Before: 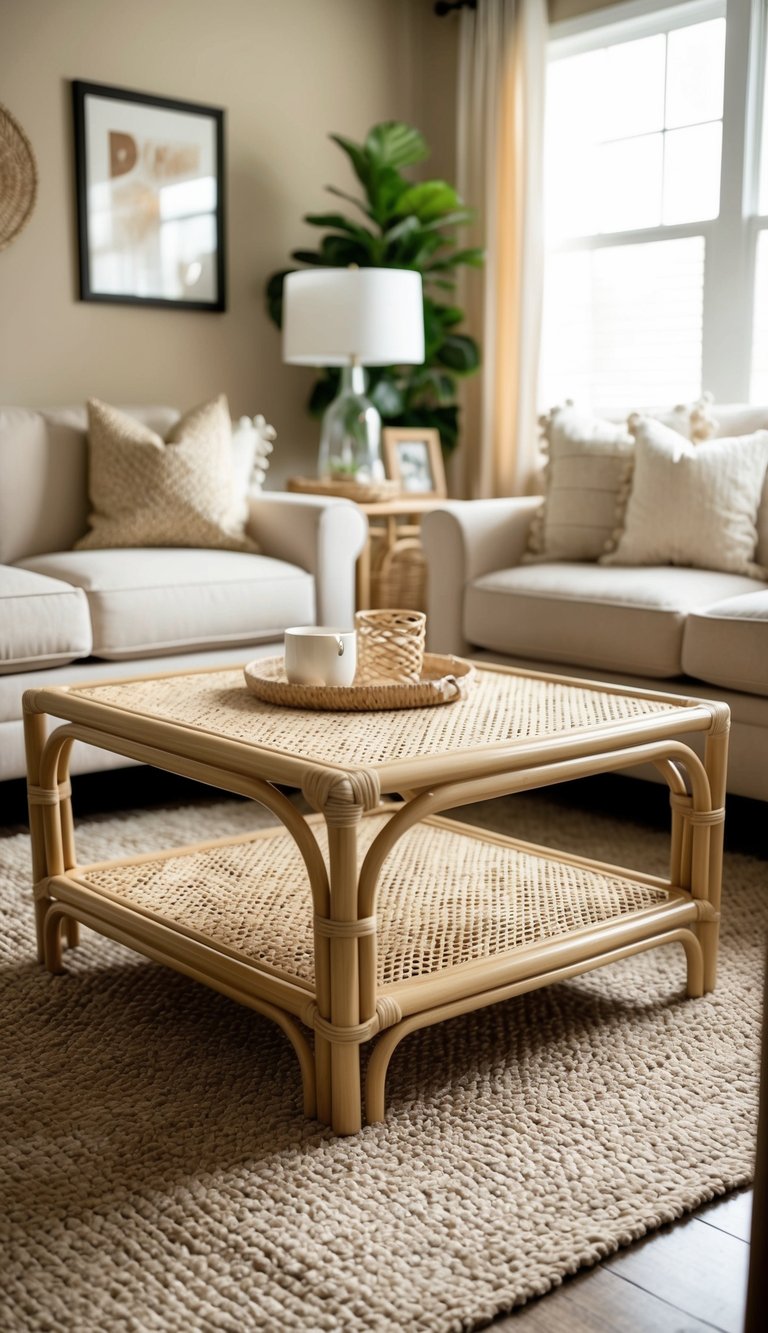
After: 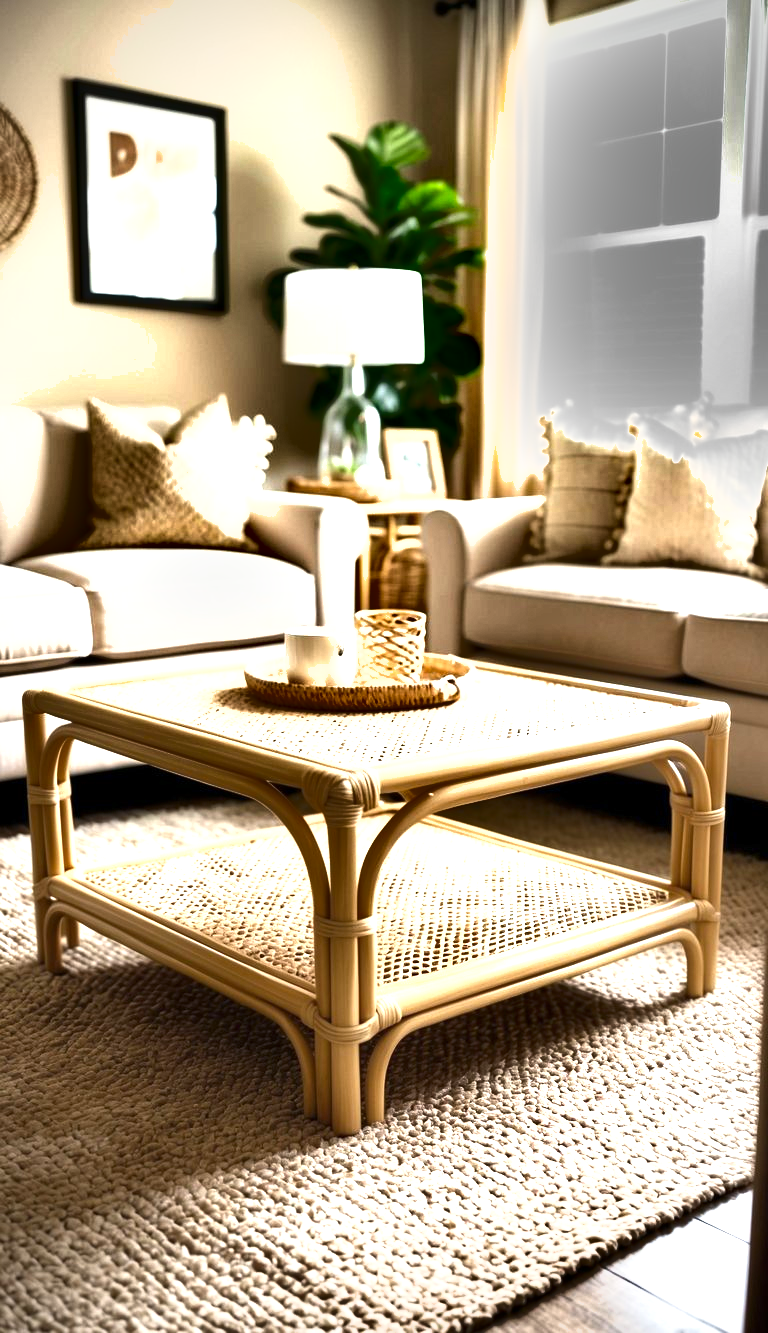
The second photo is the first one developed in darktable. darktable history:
vignetting: fall-off radius 60.82%, brightness -0.576, saturation -0.247, unbound false
exposure: exposure 0.552 EV, compensate exposure bias true, compensate highlight preservation false
color balance rgb: power › chroma 0.514%, power › hue 258.81°, highlights gain › luminance 18.084%, perceptual saturation grading › global saturation 0.95%, perceptual brilliance grading › global brilliance 18.541%, global vibrance 9.546%
shadows and highlights: shadows 60.69, soften with gaussian
